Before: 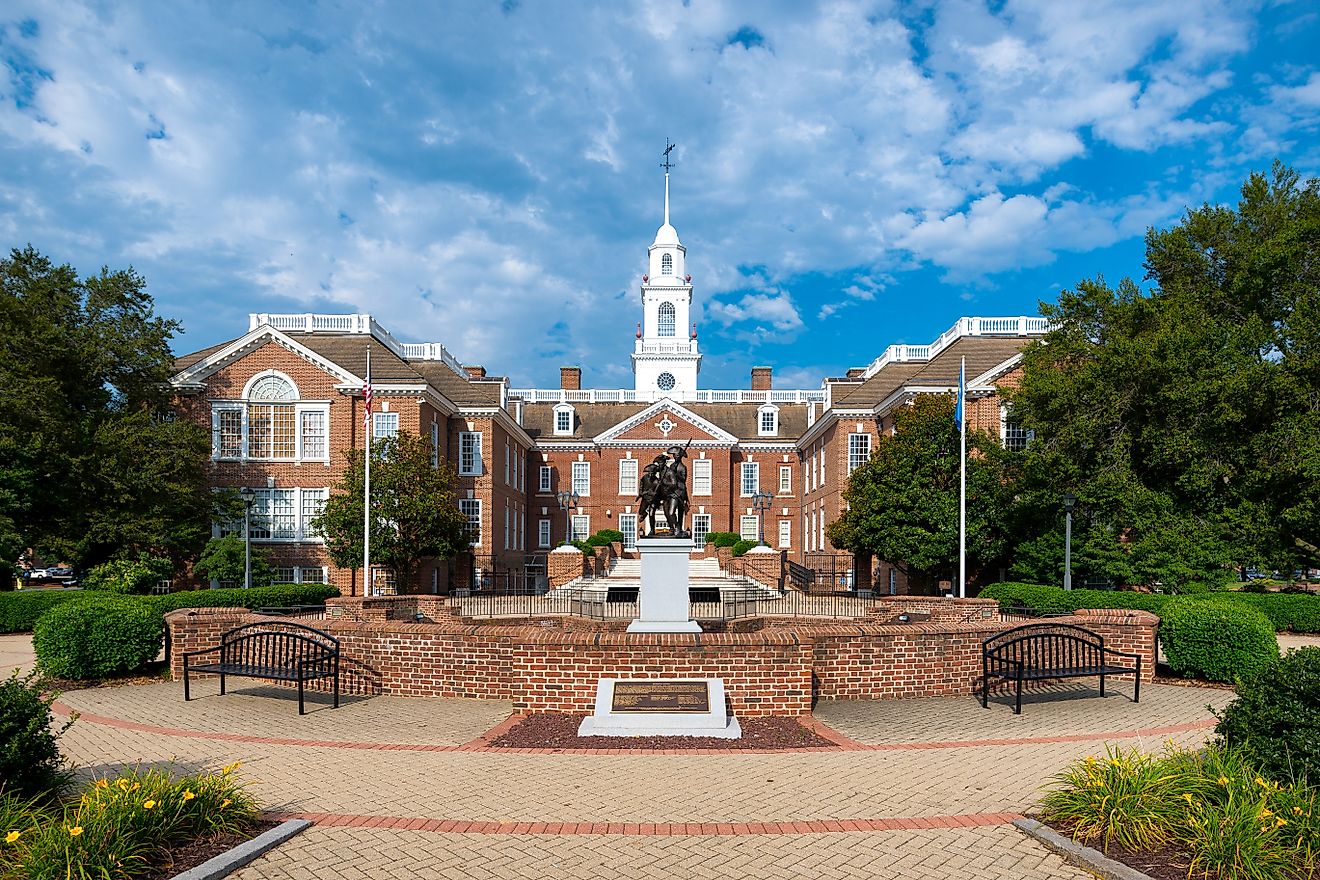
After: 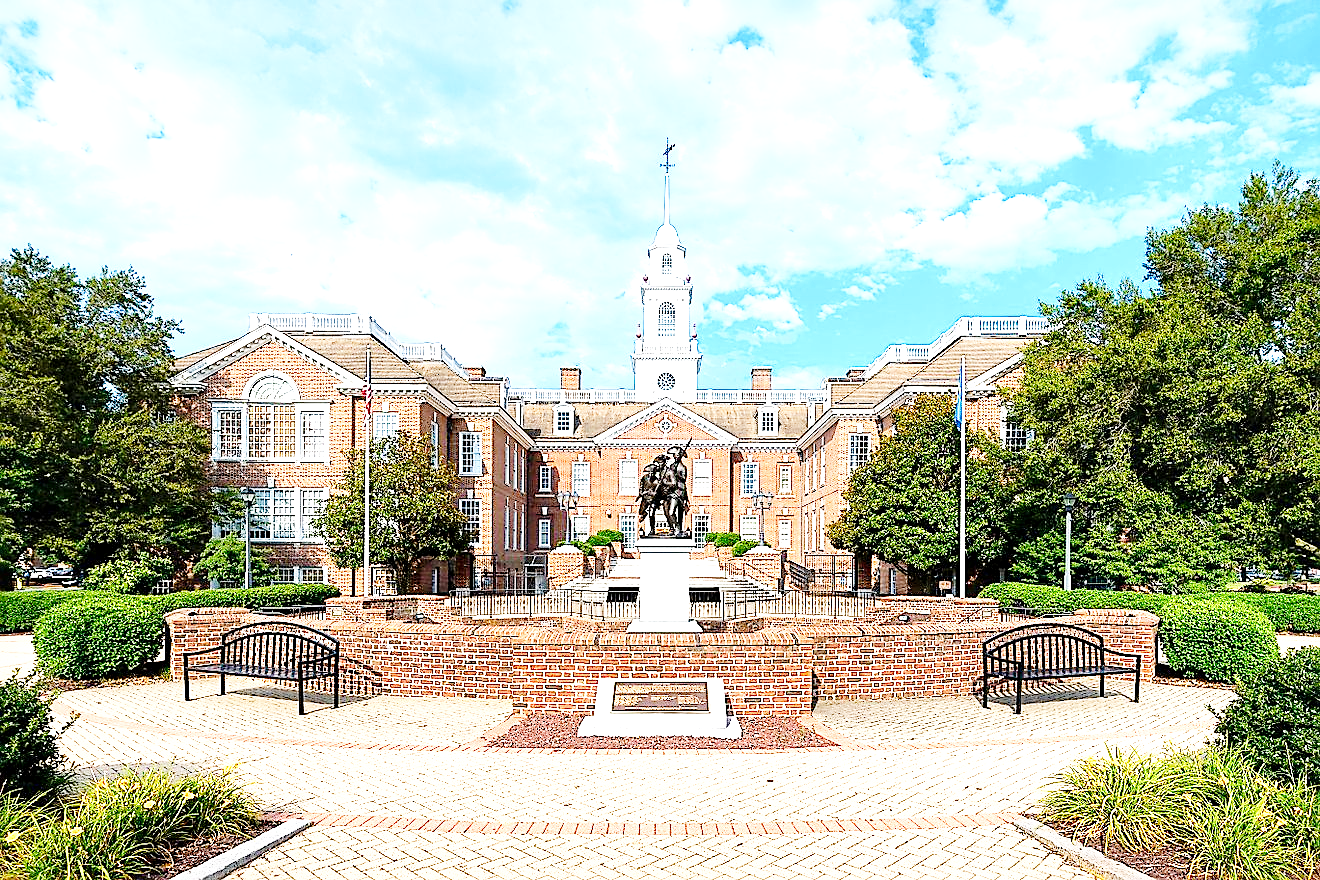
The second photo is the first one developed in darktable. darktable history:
sharpen: on, module defaults
base curve: curves: ch0 [(0, 0) (0.028, 0.03) (0.121, 0.232) (0.46, 0.748) (0.859, 0.968) (1, 1)], fusion 1, preserve colors none
exposure: exposure 1 EV, compensate exposure bias true, compensate highlight preservation false
